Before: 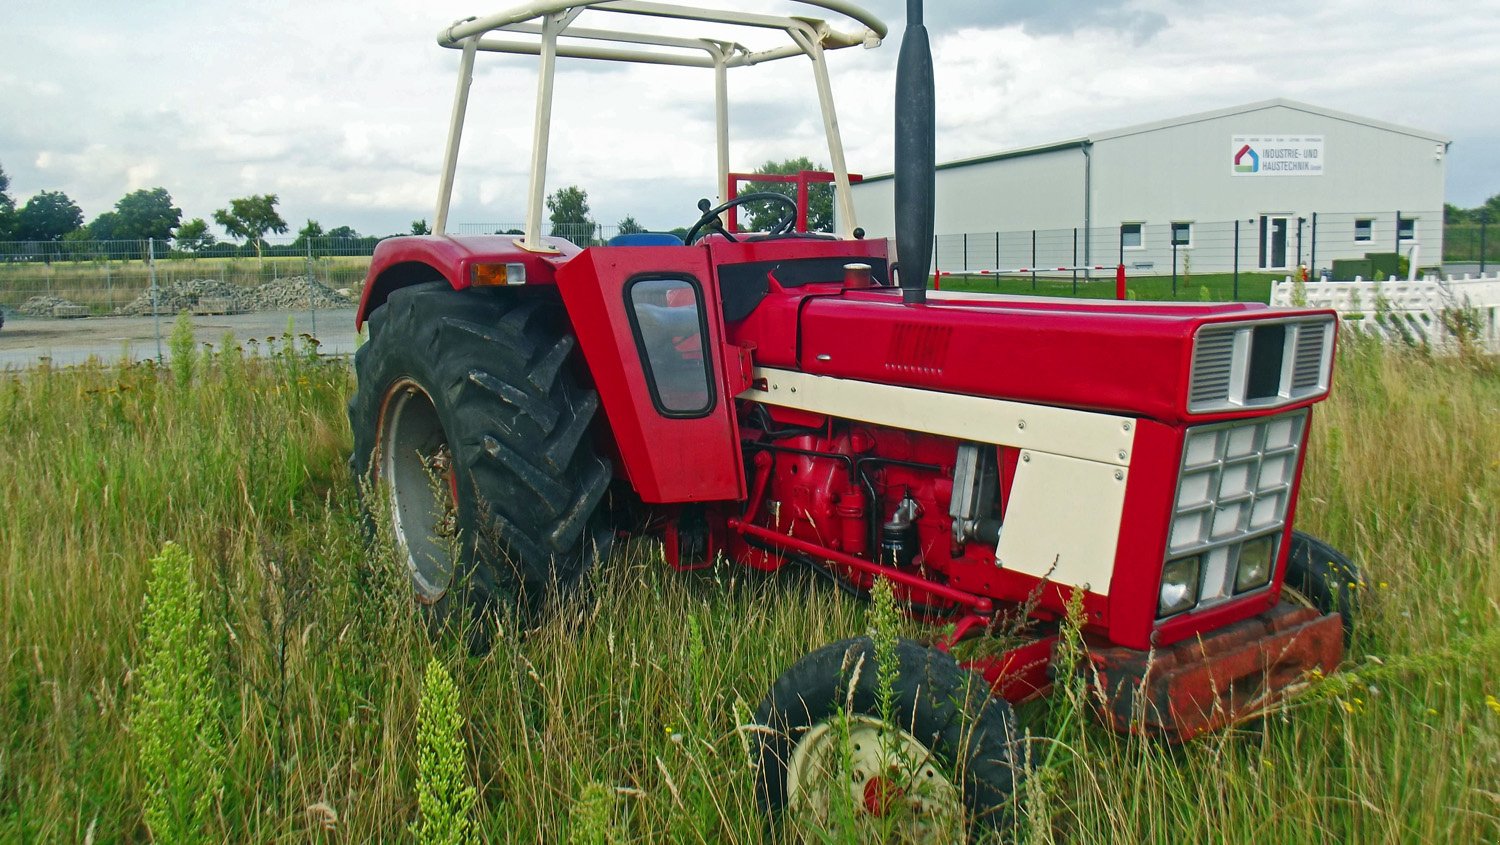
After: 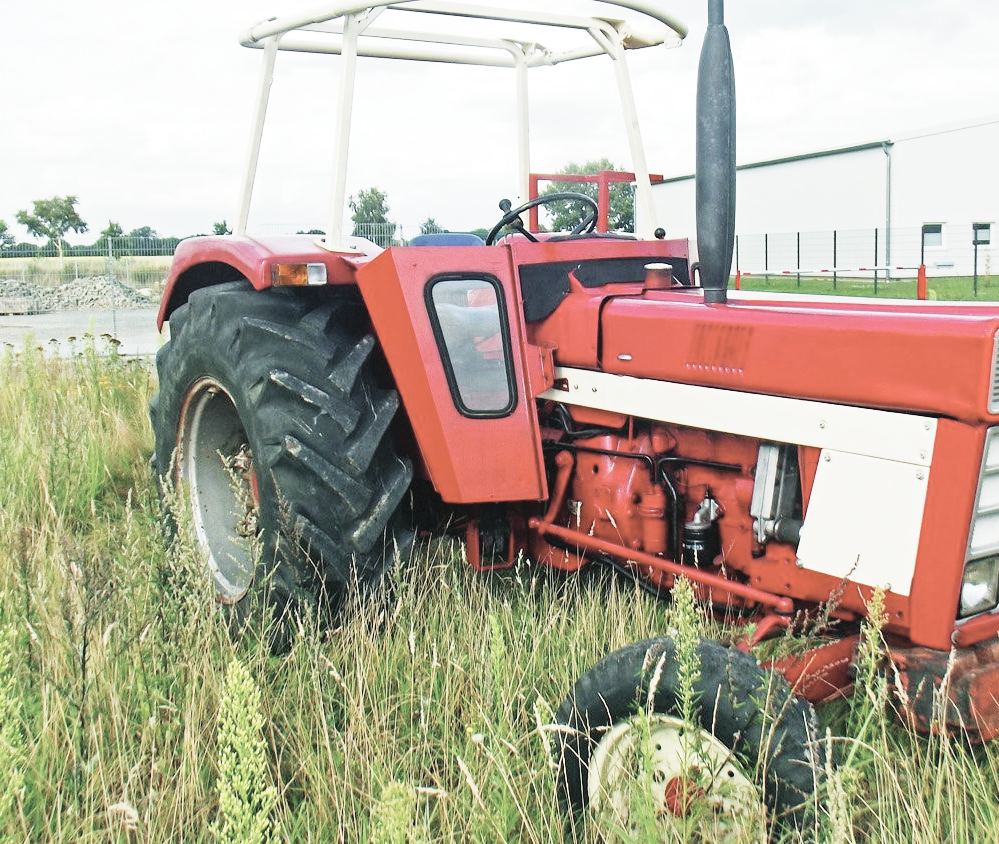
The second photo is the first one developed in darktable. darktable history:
contrast brightness saturation: brightness 0.183, saturation -0.494
crop and rotate: left 13.331%, right 20.041%
base curve: curves: ch0 [(0, 0) (0, 0.001) (0.001, 0.001) (0.004, 0.002) (0.007, 0.004) (0.015, 0.013) (0.033, 0.045) (0.052, 0.096) (0.075, 0.17) (0.099, 0.241) (0.163, 0.42) (0.219, 0.55) (0.259, 0.616) (0.327, 0.722) (0.365, 0.765) (0.522, 0.873) (0.547, 0.881) (0.689, 0.919) (0.826, 0.952) (1, 1)], preserve colors none
